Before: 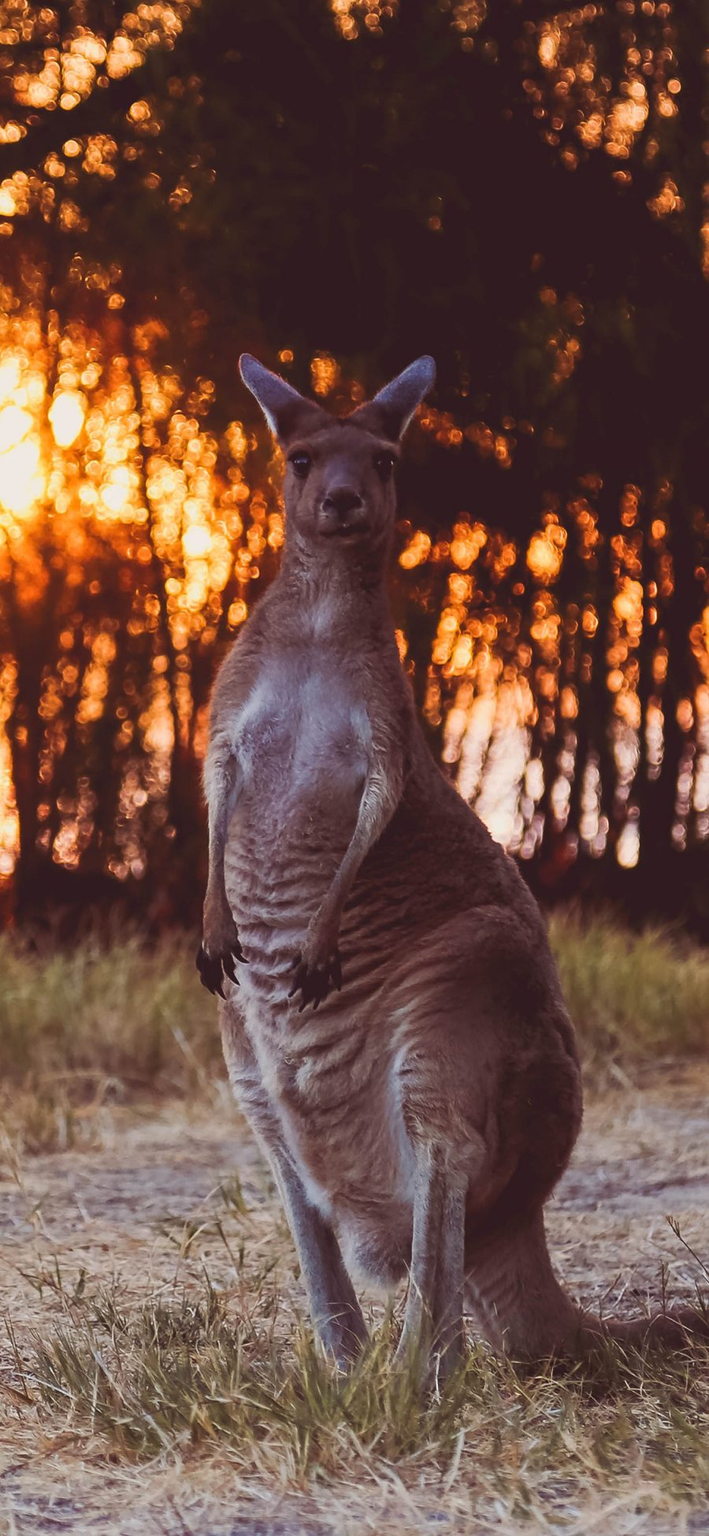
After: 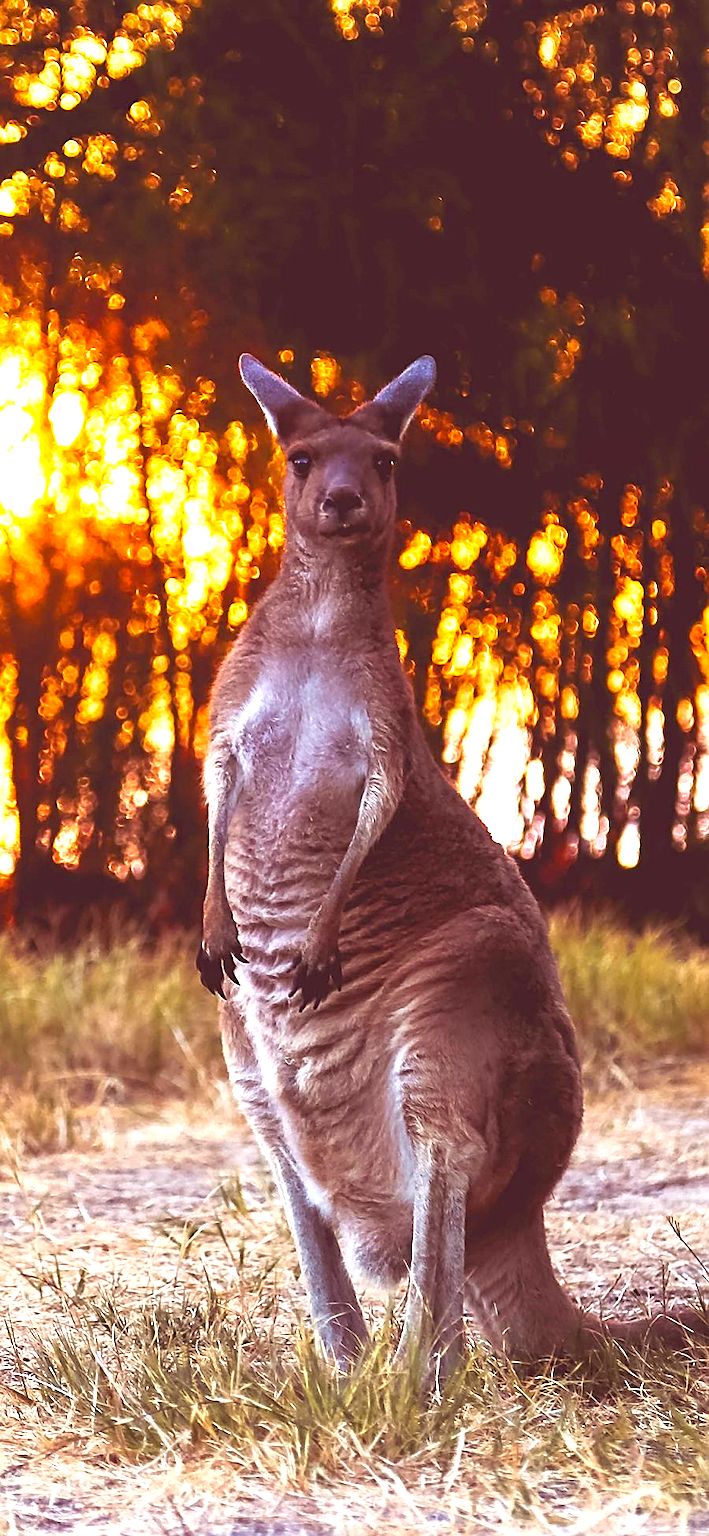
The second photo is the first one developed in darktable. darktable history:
color balance rgb: power › luminance -3.706%, power › chroma 0.55%, power › hue 42.07°, perceptual saturation grading › global saturation 17.824%, perceptual brilliance grading › global brilliance 11.222%, global vibrance 9.196%
sharpen: on, module defaults
exposure: black level correction 0.001, exposure 1 EV, compensate highlight preservation false
